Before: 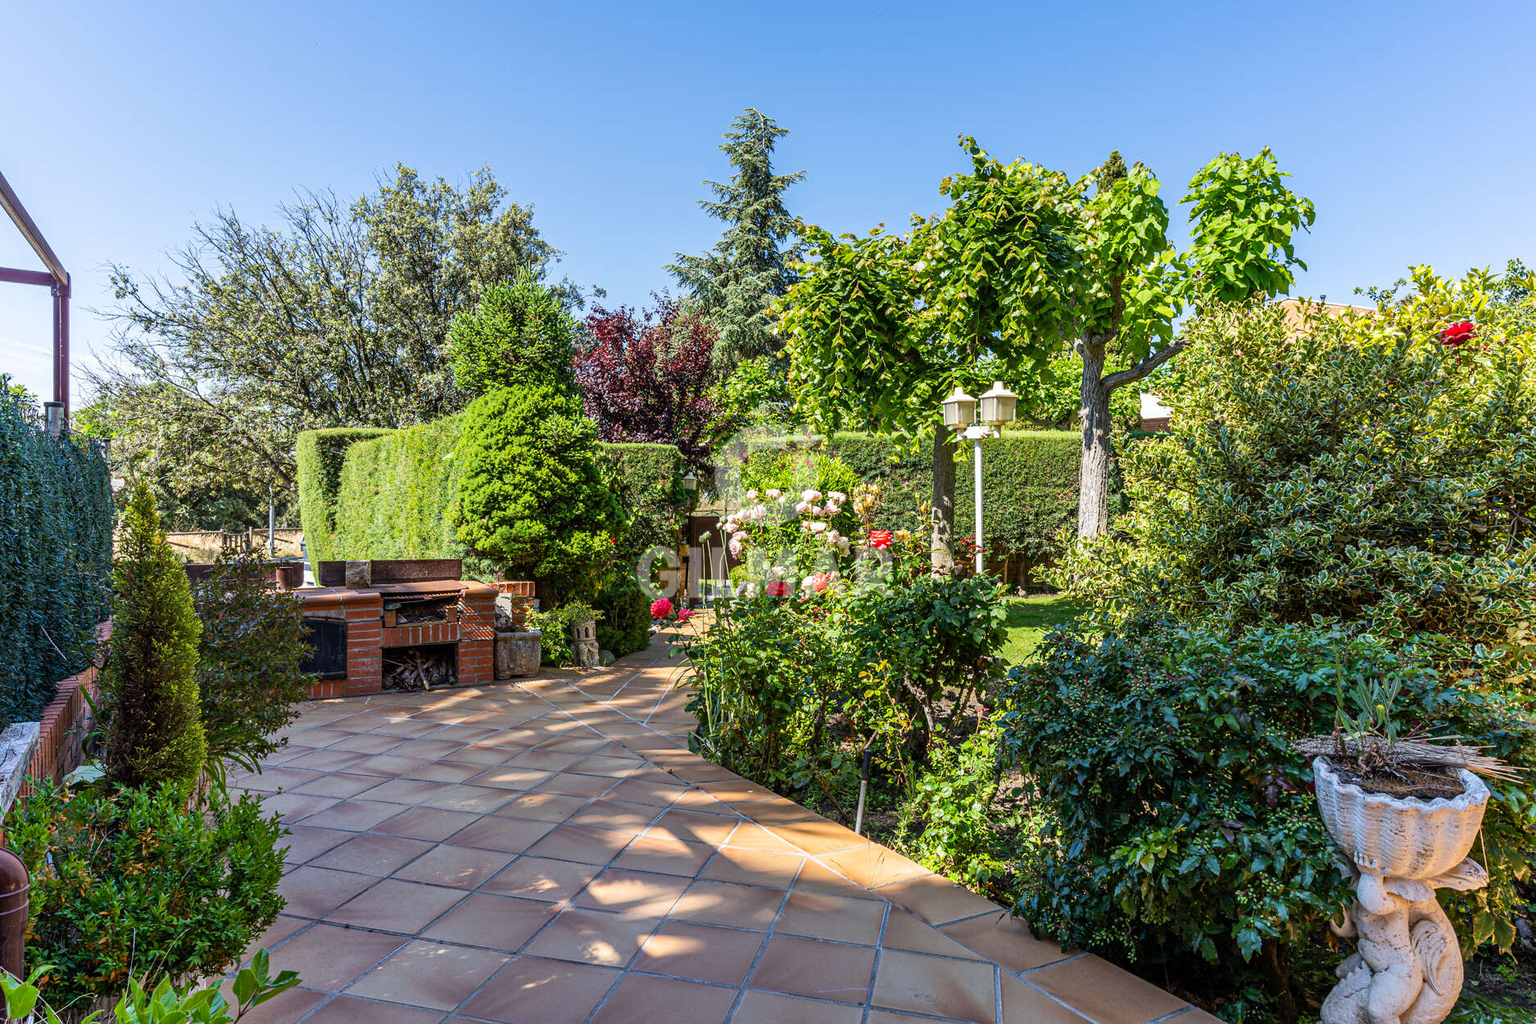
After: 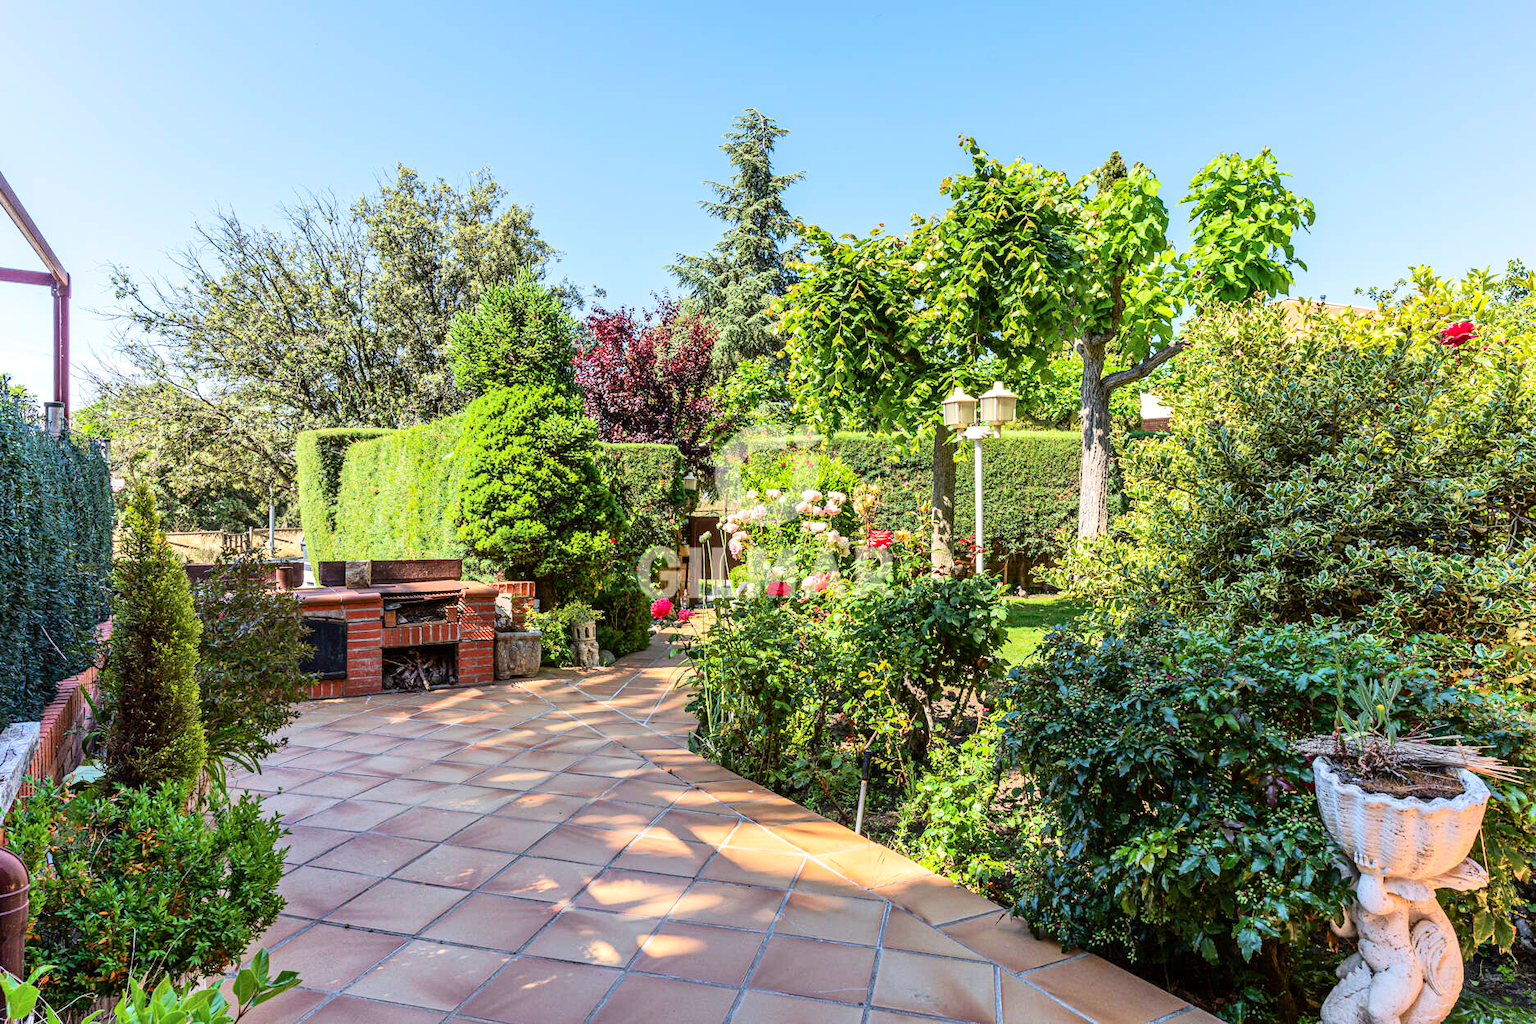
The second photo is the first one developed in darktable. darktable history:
exposure: exposure 0.648 EV, compensate highlight preservation false
tone curve: curves: ch0 [(0, 0) (0.091, 0.074) (0.184, 0.168) (0.491, 0.519) (0.748, 0.765) (1, 0.919)]; ch1 [(0, 0) (0.179, 0.173) (0.322, 0.32) (0.424, 0.424) (0.502, 0.504) (0.56, 0.578) (0.631, 0.667) (0.777, 0.806) (1, 1)]; ch2 [(0, 0) (0.434, 0.447) (0.483, 0.487) (0.547, 0.564) (0.676, 0.673) (1, 1)], color space Lab, independent channels, preserve colors none
